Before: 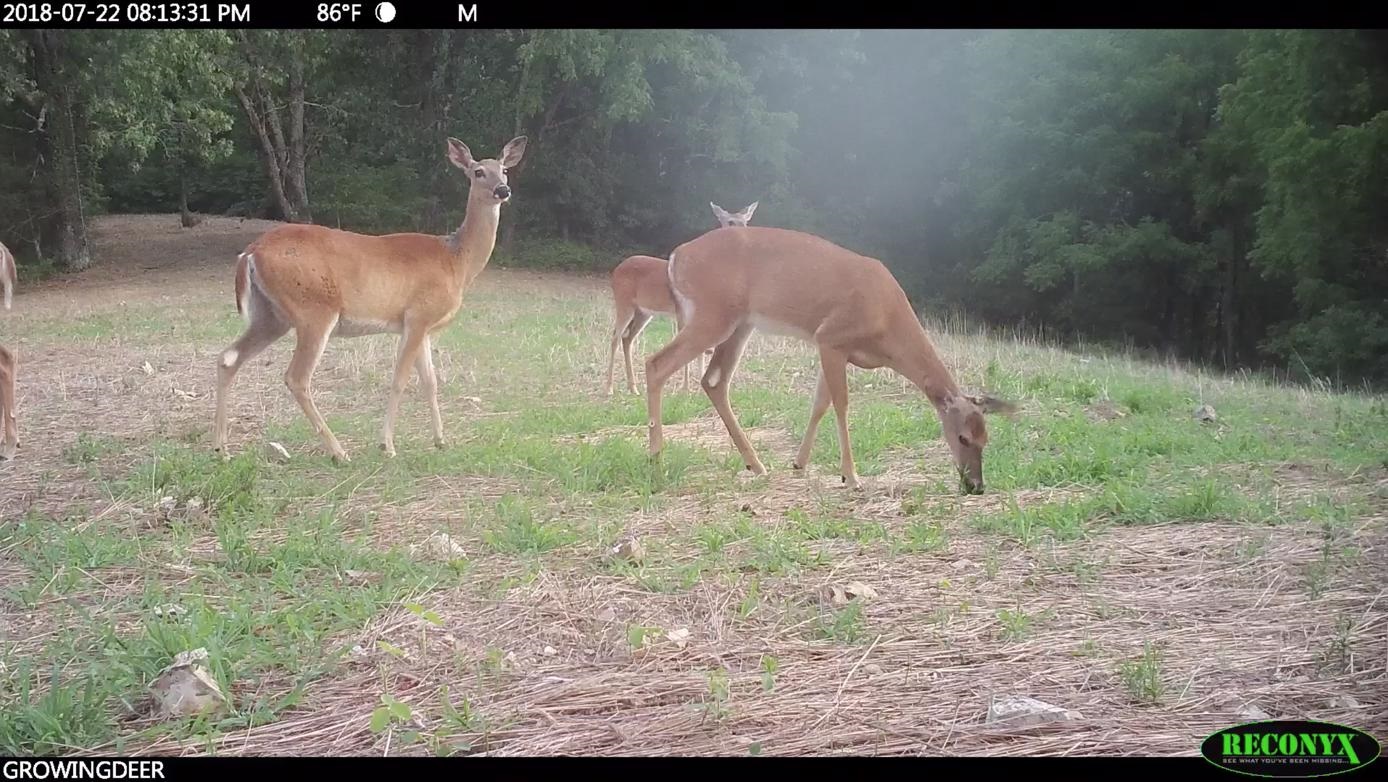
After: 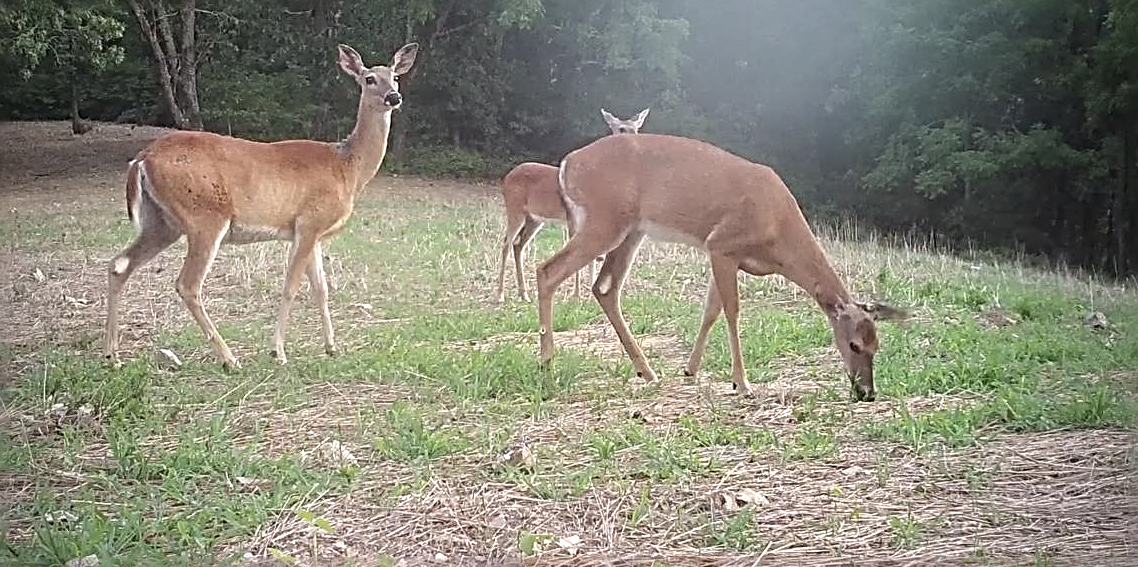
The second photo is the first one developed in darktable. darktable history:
vignetting: fall-off start 66.95%, brightness -0.57, saturation 0.002, width/height ratio 1.008
crop: left 7.904%, top 11.997%, right 10.075%, bottom 15.412%
sharpen: radius 3.678, amount 0.916
local contrast: detail 130%
